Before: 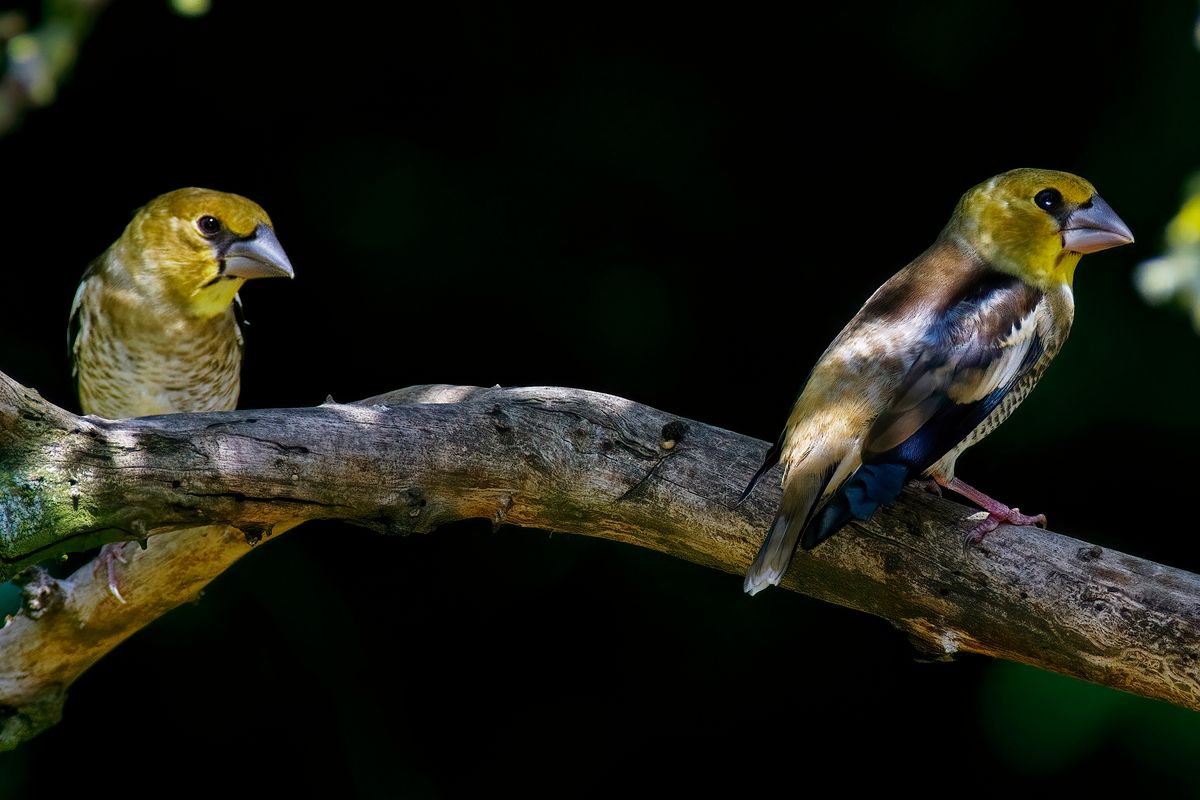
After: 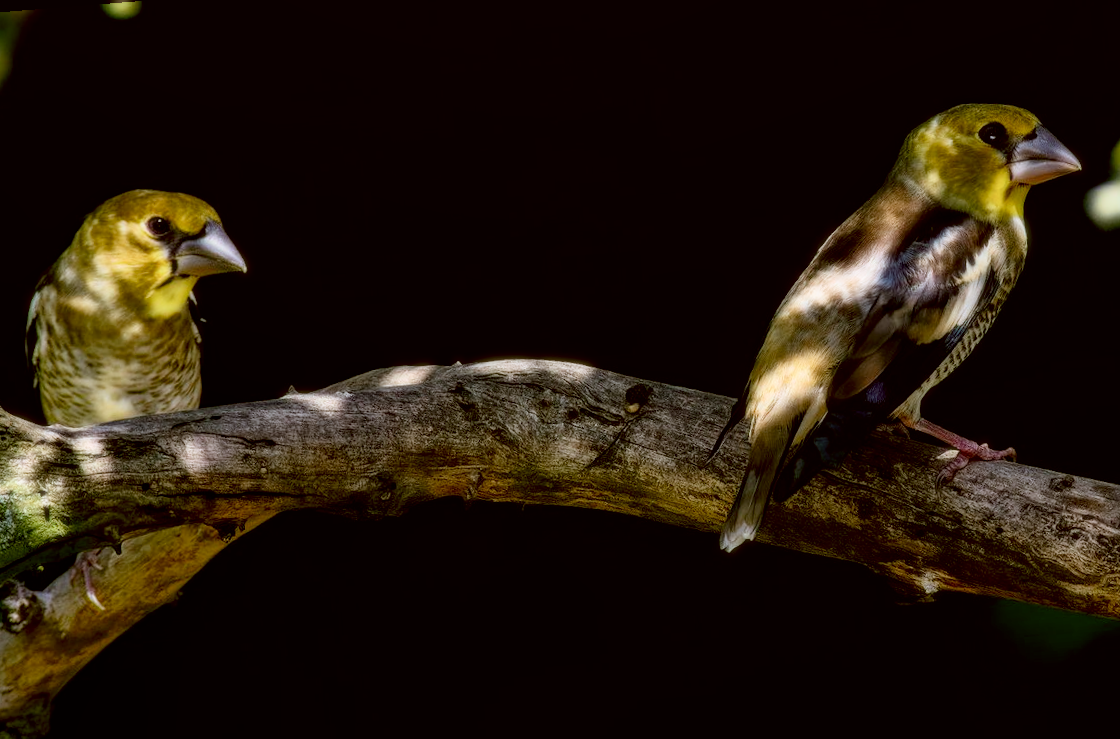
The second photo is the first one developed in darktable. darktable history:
local contrast: on, module defaults
rotate and perspective: rotation -4.57°, crop left 0.054, crop right 0.944, crop top 0.087, crop bottom 0.914
bloom: size 0%, threshold 54.82%, strength 8.31%
exposure: black level correction 0.009, exposure -0.637 EV, compensate highlight preservation false
color correction: highlights a* -0.482, highlights b* 0.161, shadows a* 4.66, shadows b* 20.72
